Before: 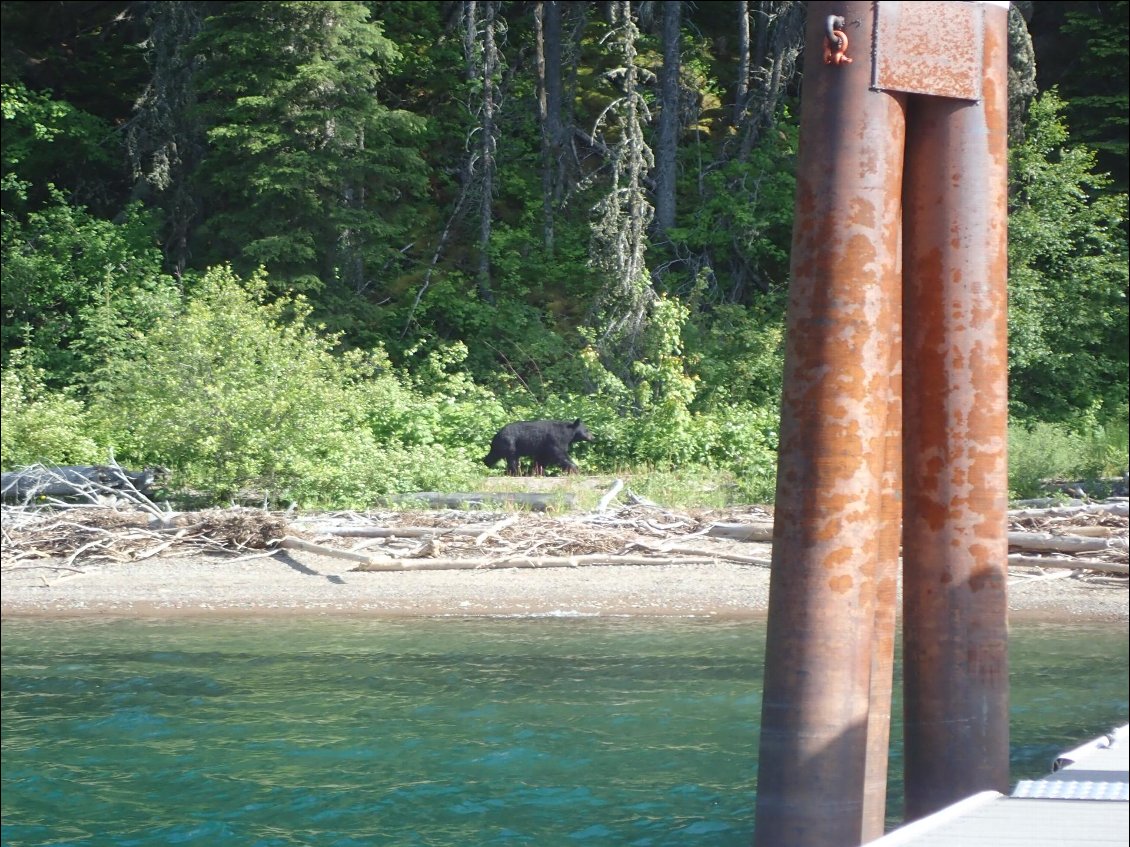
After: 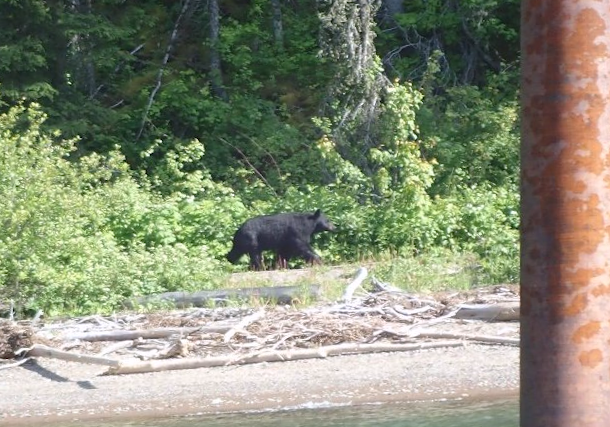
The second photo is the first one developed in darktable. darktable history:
crop and rotate: left 22.13%, top 22.054%, right 22.026%, bottom 22.102%
color calibration: illuminant custom, x 0.348, y 0.366, temperature 4940.58 K
rotate and perspective: rotation -3.52°, crop left 0.036, crop right 0.964, crop top 0.081, crop bottom 0.919
